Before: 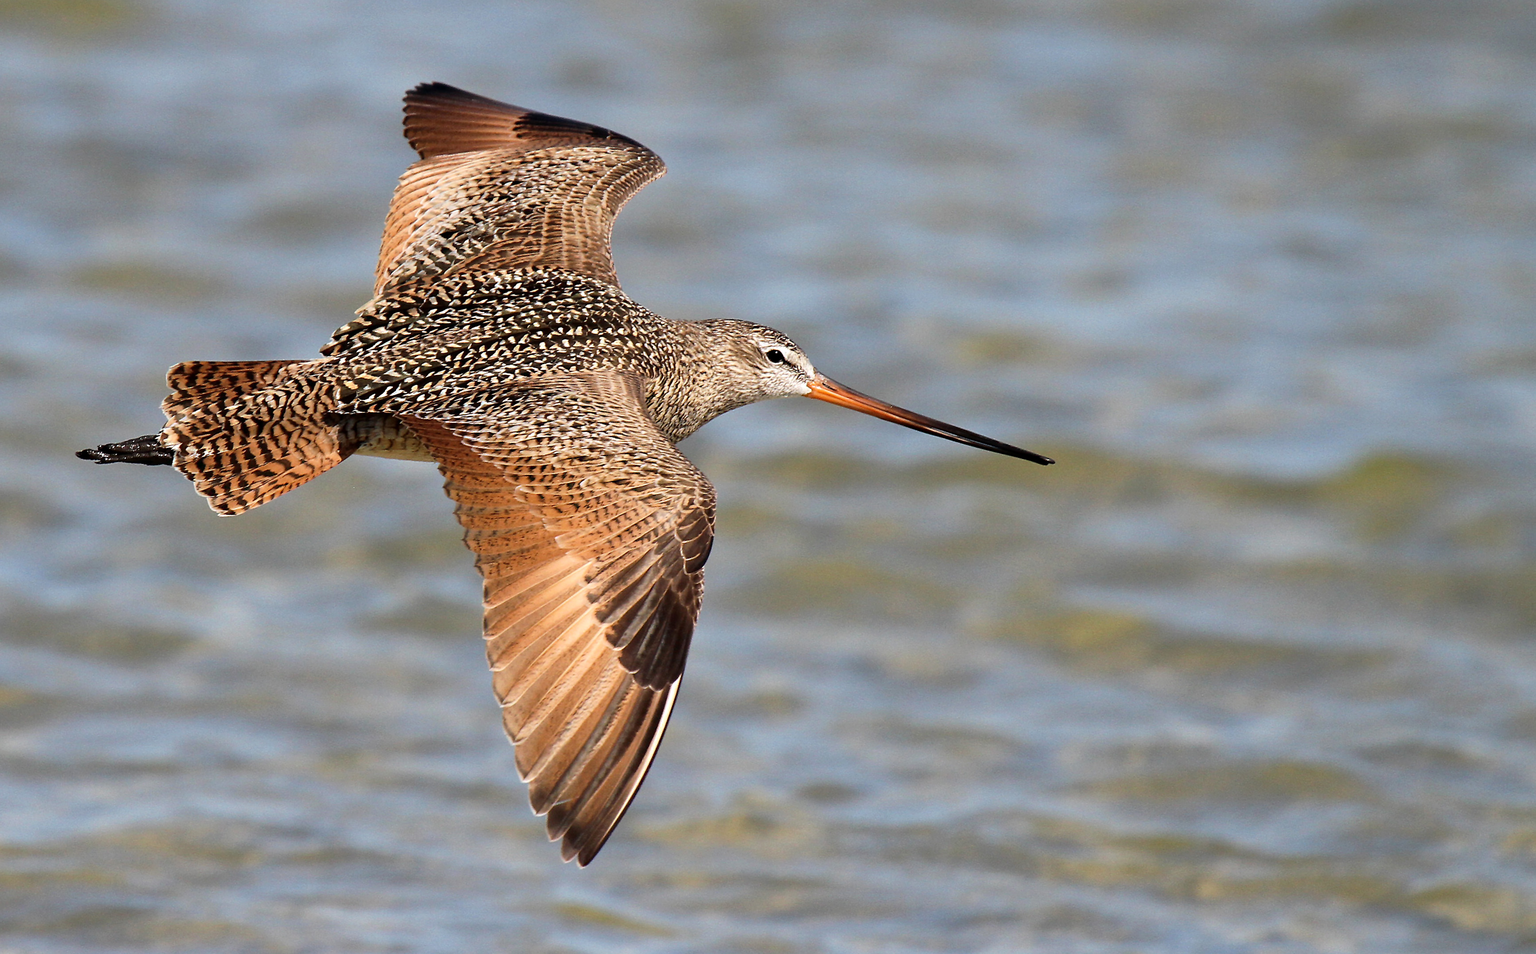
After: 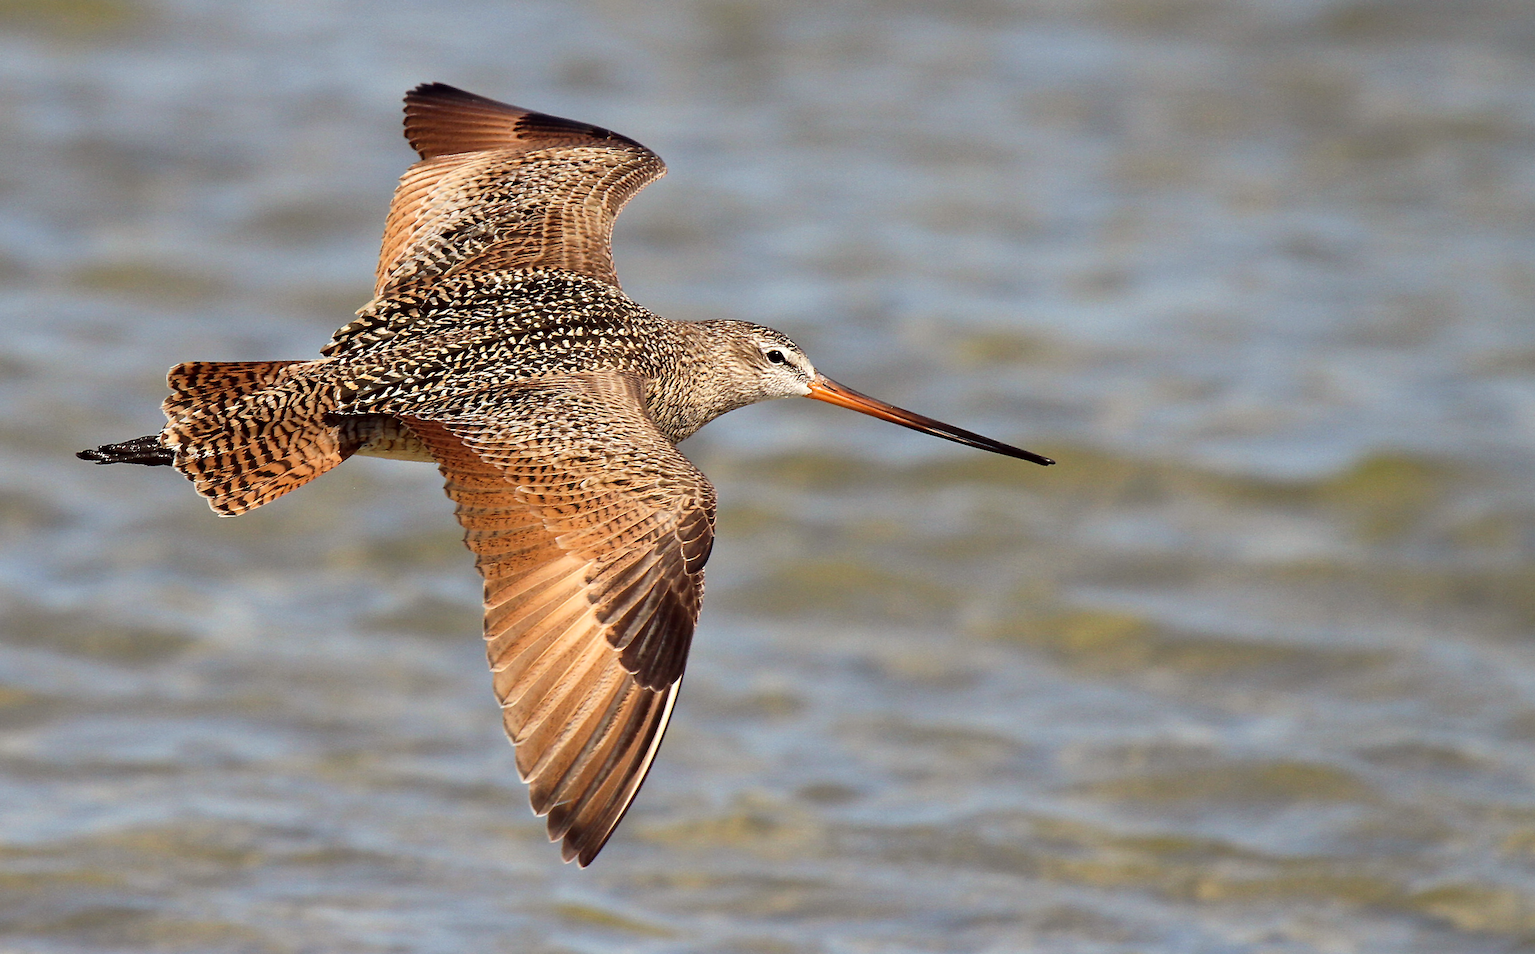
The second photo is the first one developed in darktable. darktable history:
sharpen: on, module defaults
color correction: highlights a* -0.938, highlights b* 4.57, shadows a* 3.67
